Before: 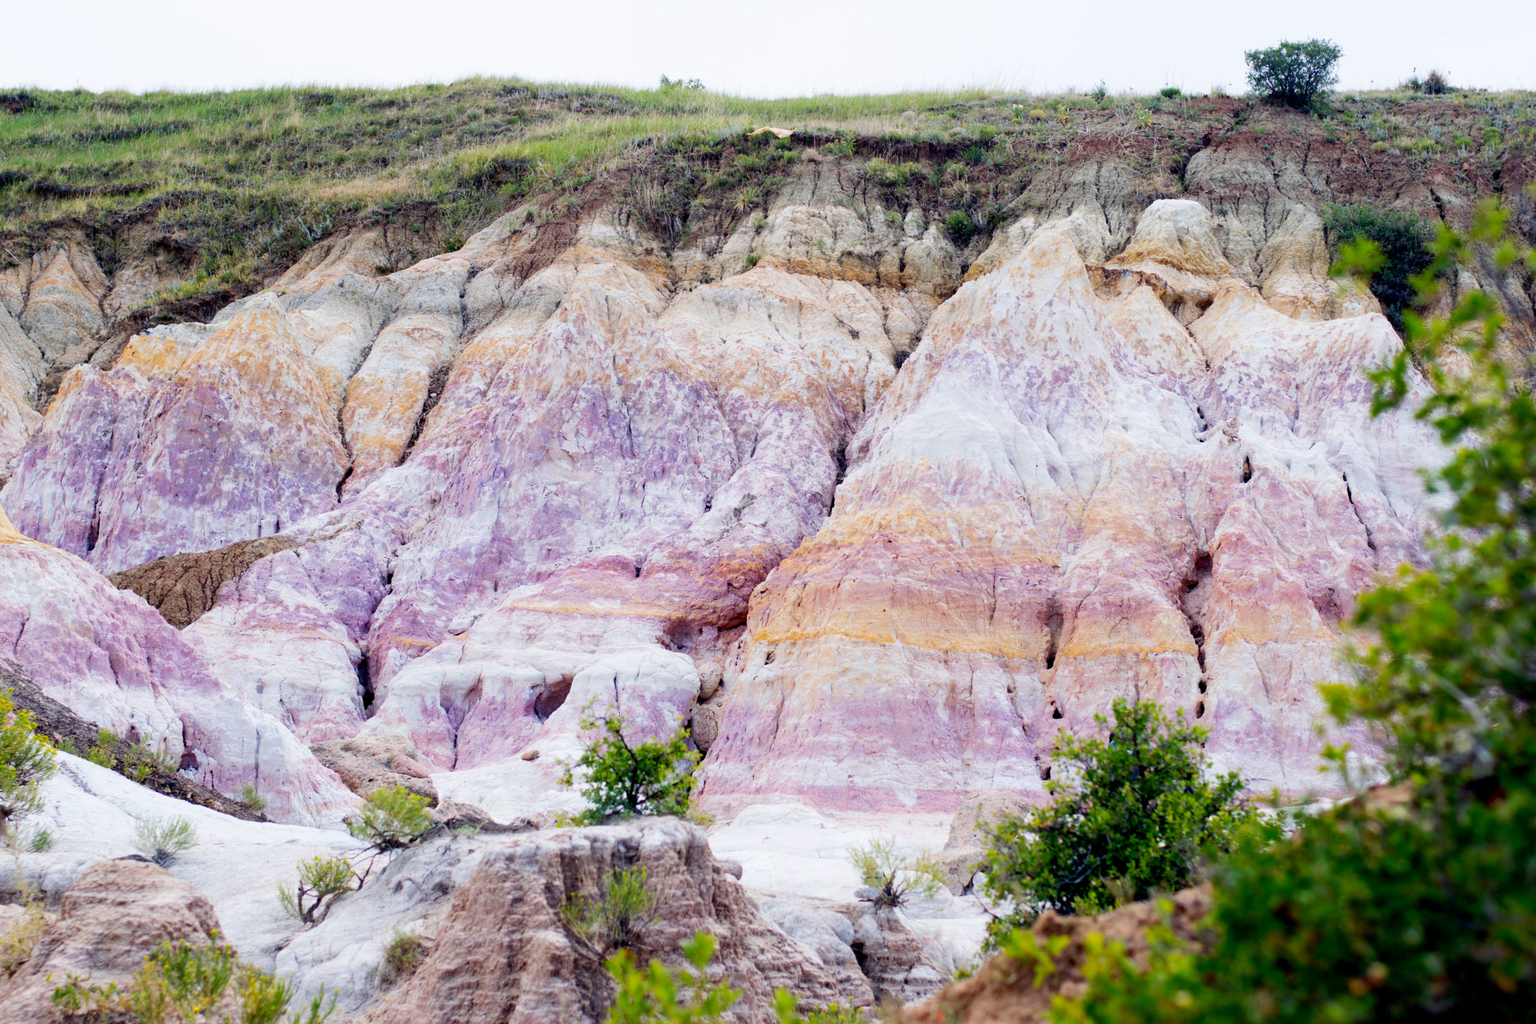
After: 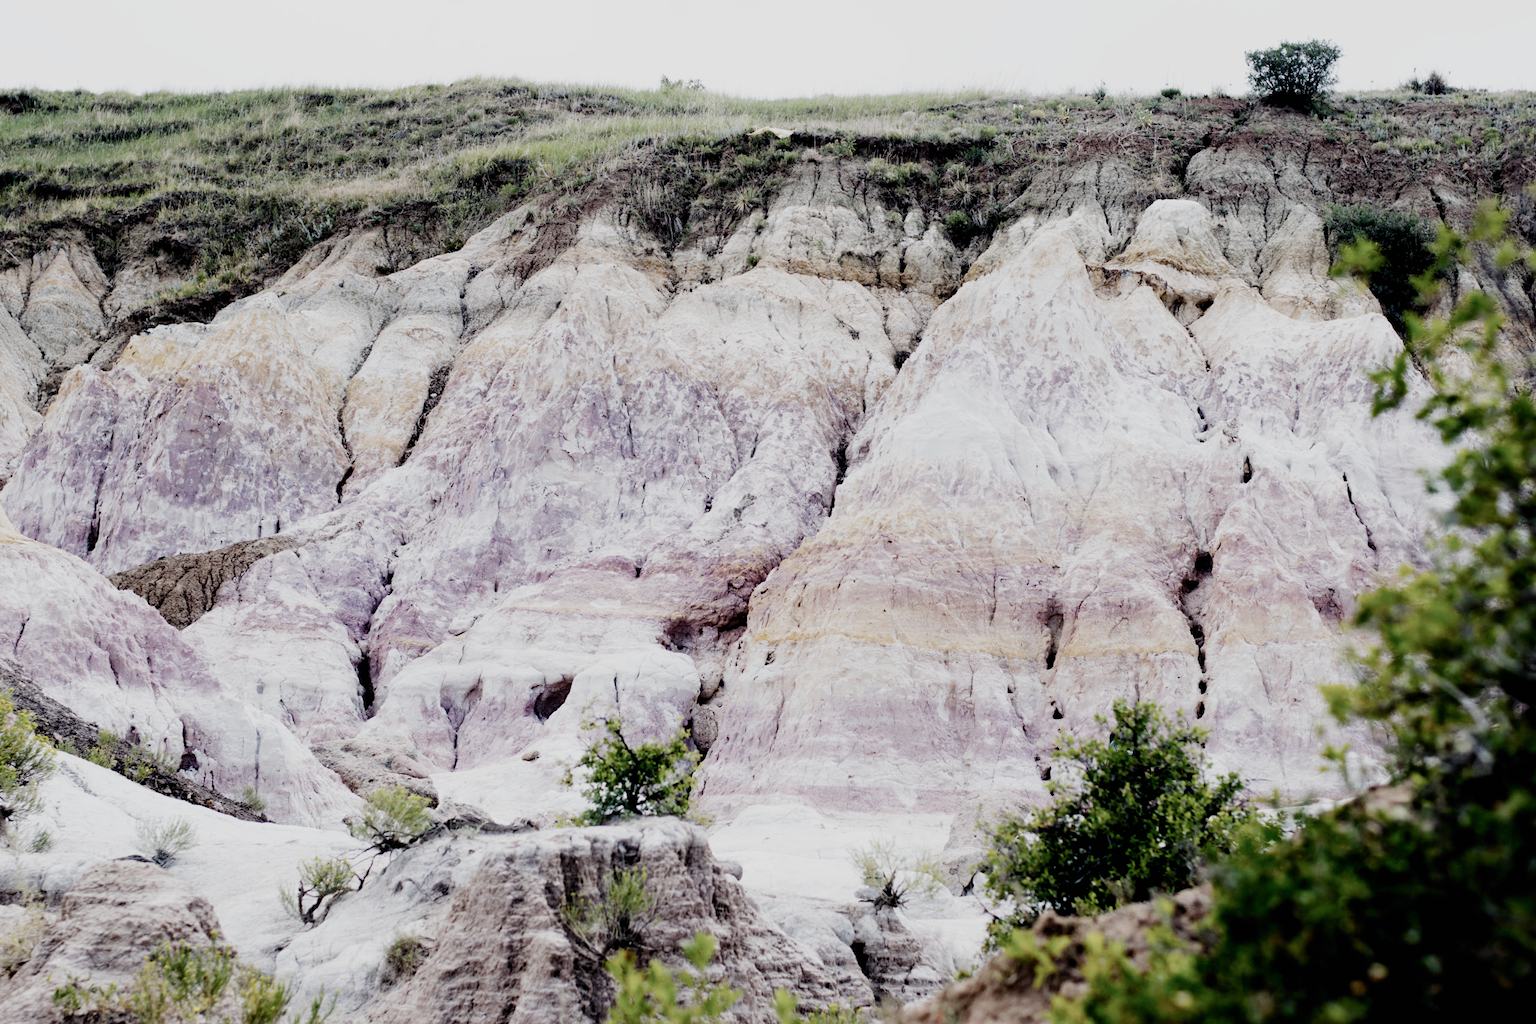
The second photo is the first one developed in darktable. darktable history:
filmic rgb: black relative exposure -5.08 EV, white relative exposure 3.97 EV, threshold 5.98 EV, hardness 2.87, contrast 1.298, highlights saturation mix -29.8%, preserve chrominance no, color science v5 (2021), enable highlight reconstruction true
